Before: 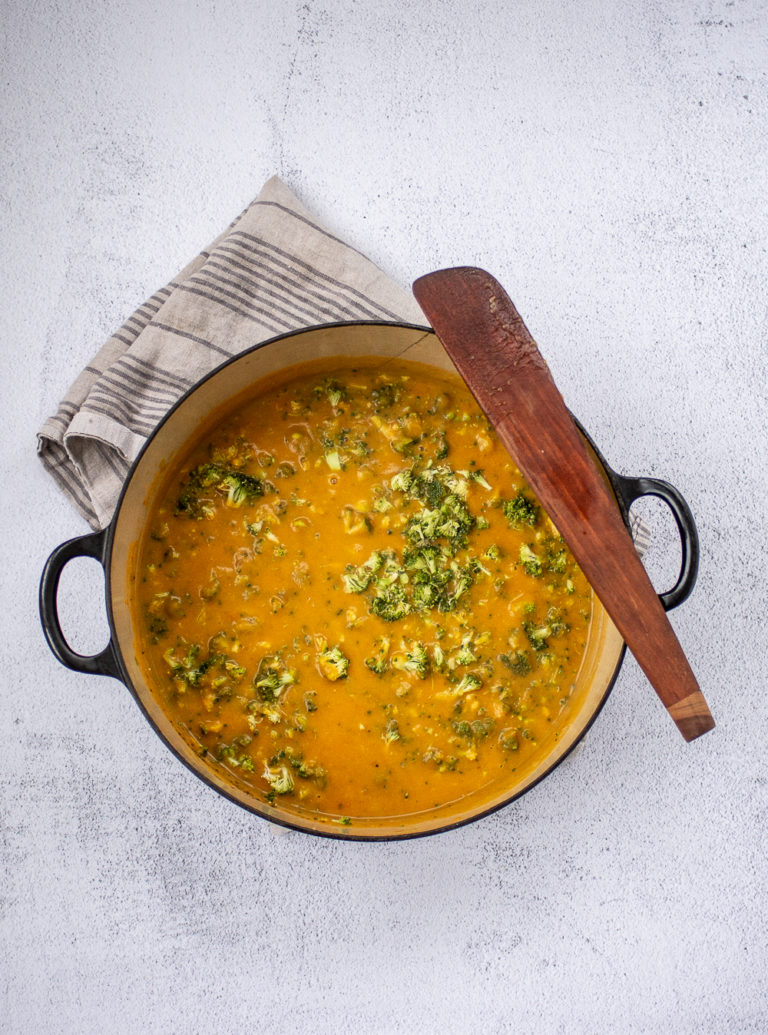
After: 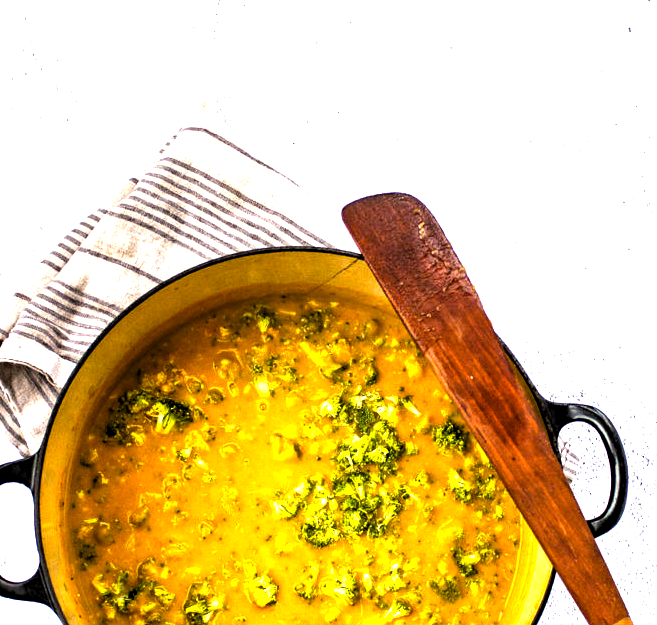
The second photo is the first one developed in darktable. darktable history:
crop and rotate: left 9.345%, top 7.22%, right 4.982%, bottom 32.331%
color balance rgb: perceptual saturation grading › global saturation 30%, global vibrance 20%
levels: levels [0.129, 0.519, 0.867]
haze removal: strength 0.4, distance 0.22, compatibility mode true, adaptive false
exposure: black level correction 0.001, exposure 0.955 EV, compensate exposure bias true, compensate highlight preservation false
